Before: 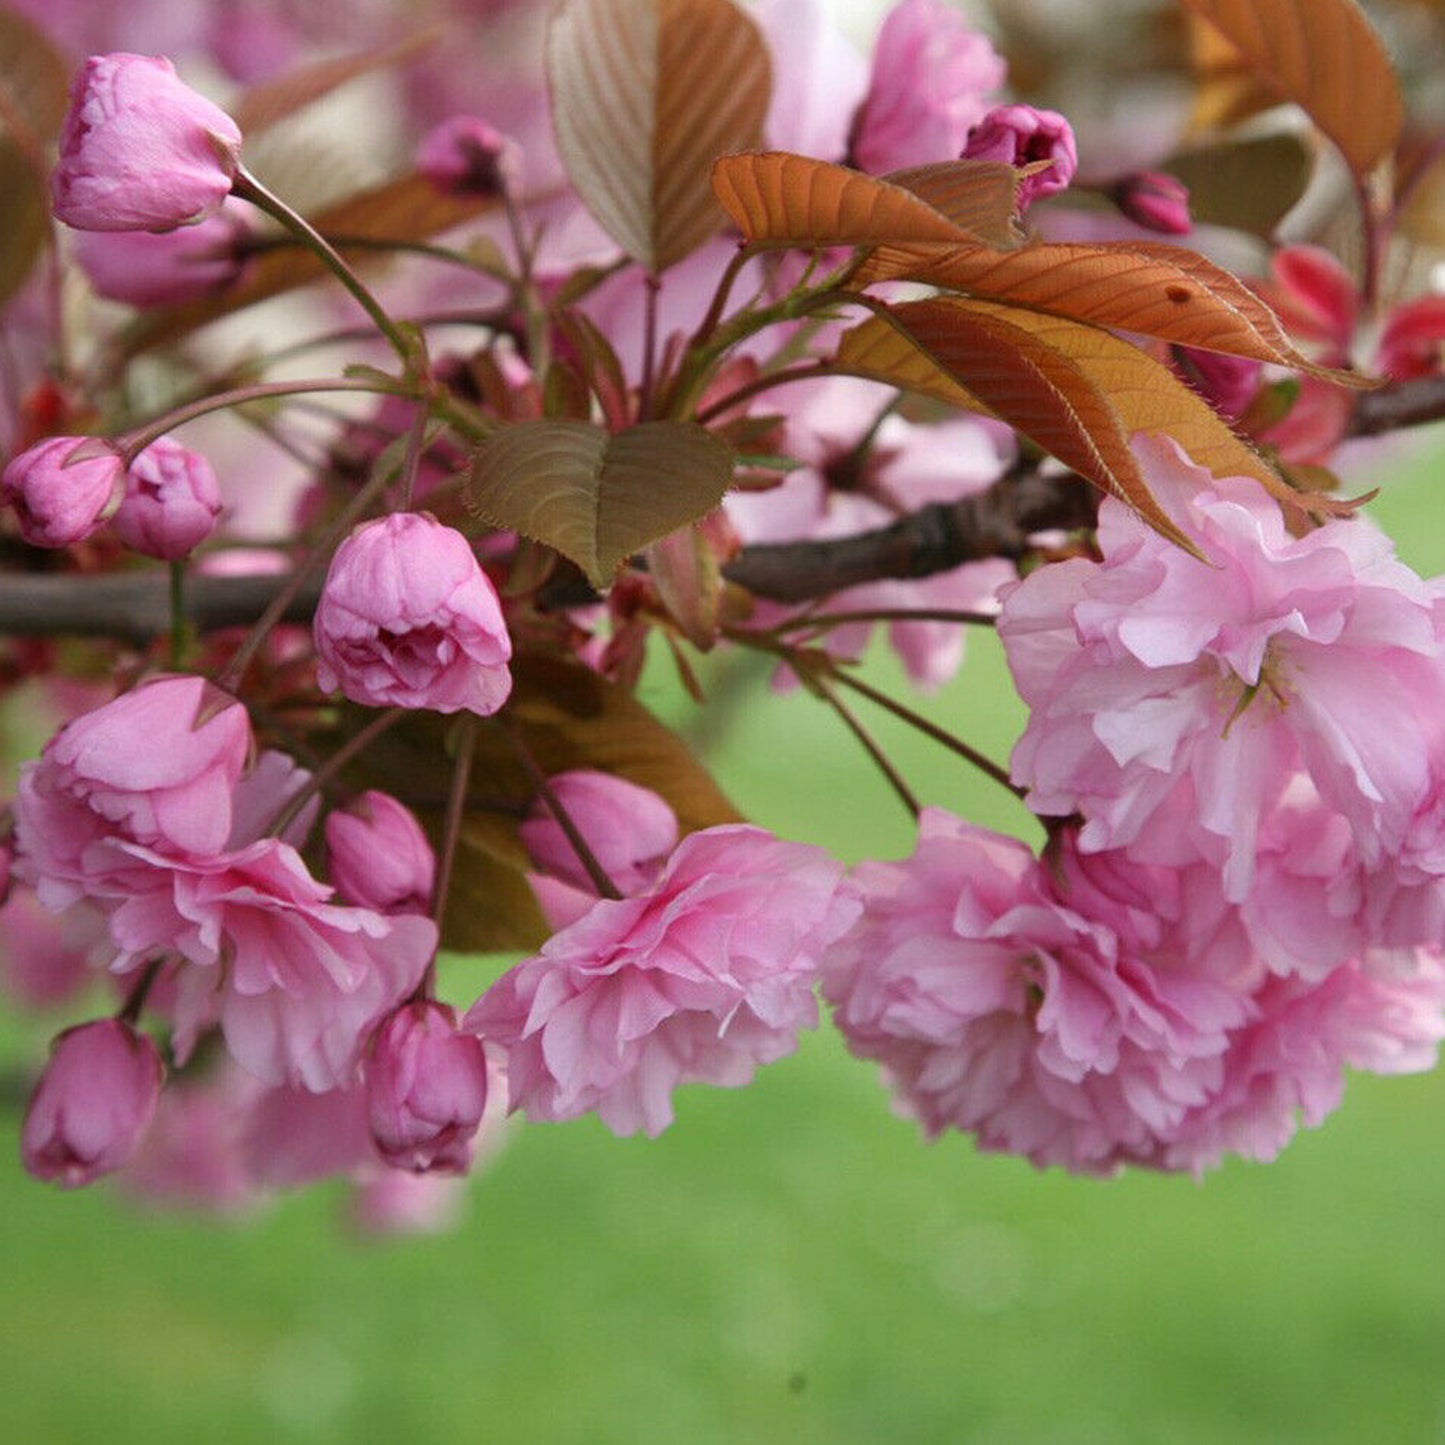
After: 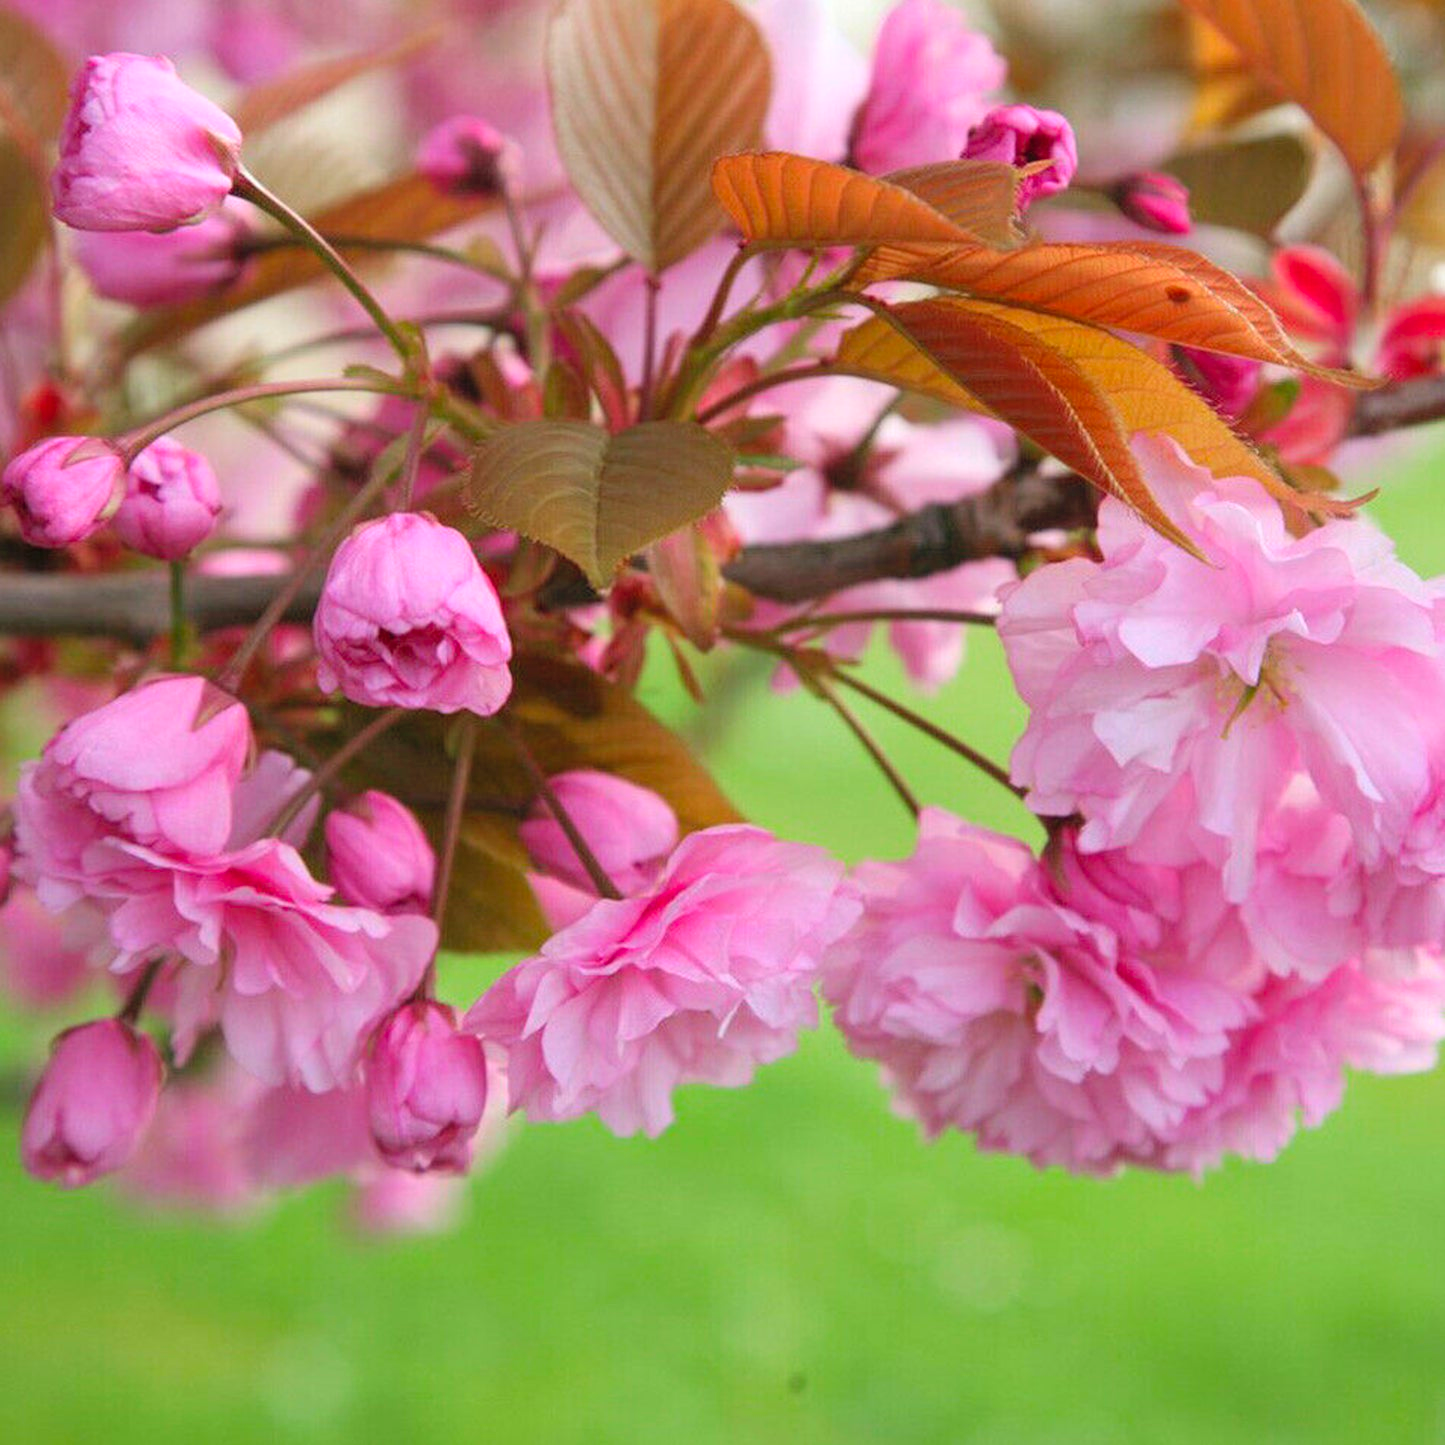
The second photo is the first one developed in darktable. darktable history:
contrast brightness saturation: contrast 0.068, brightness 0.174, saturation 0.404
